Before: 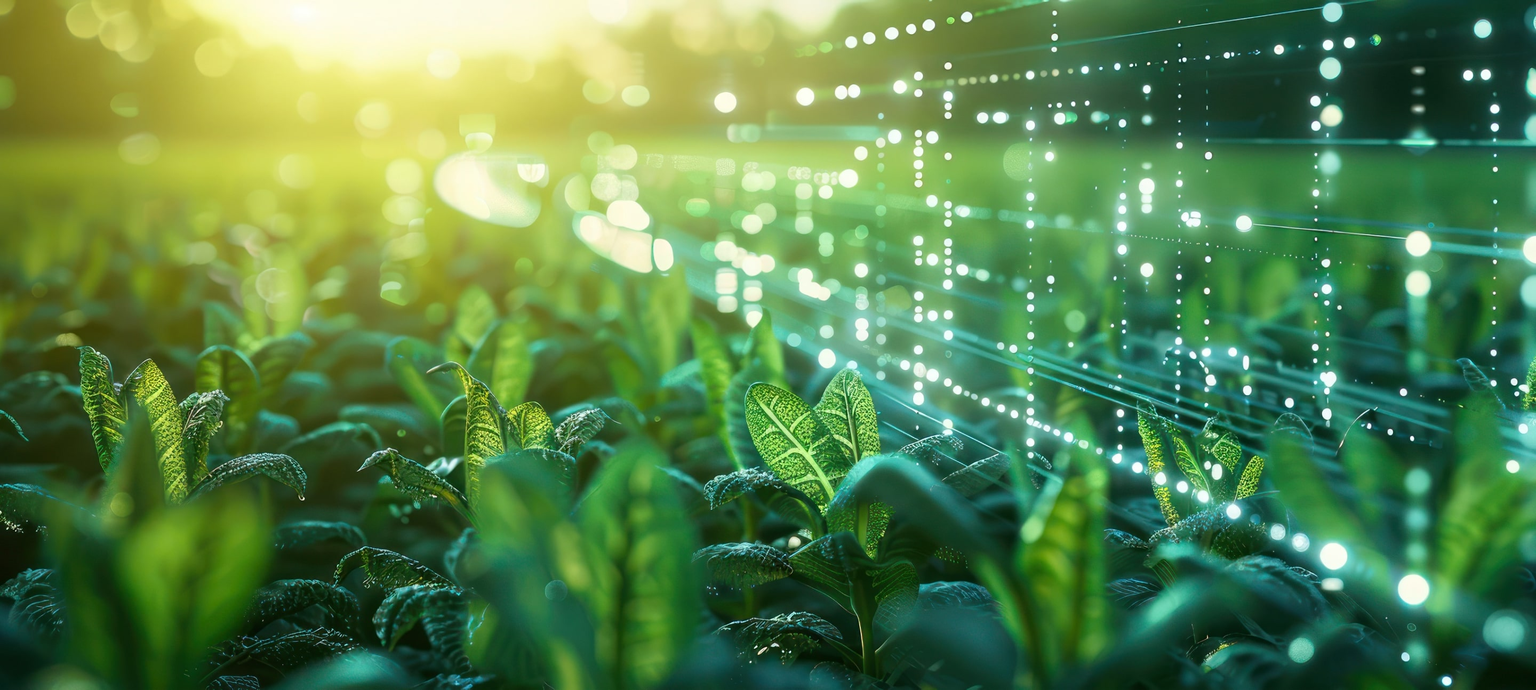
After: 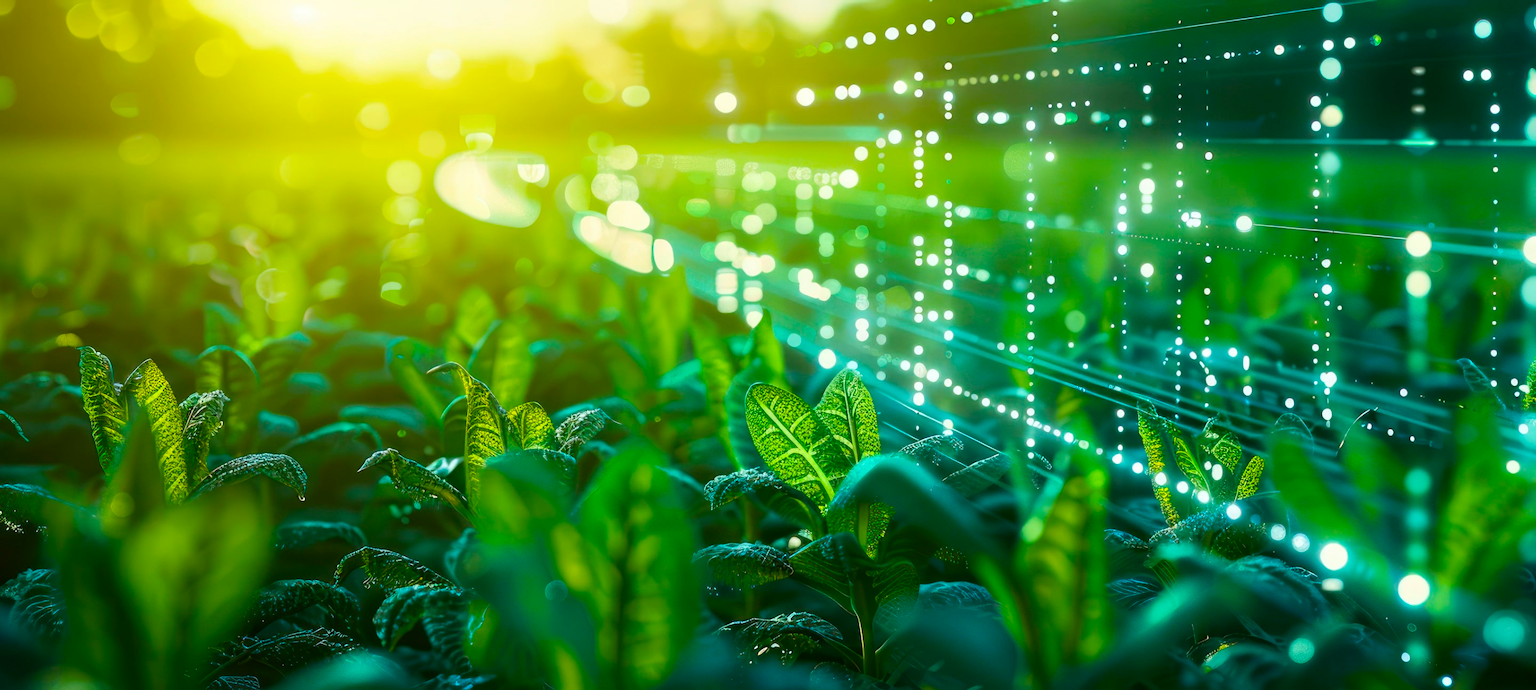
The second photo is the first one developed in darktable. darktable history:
color balance rgb: linear chroma grading › global chroma 15.208%, perceptual saturation grading › global saturation 29.757%, global vibrance 12.047%
